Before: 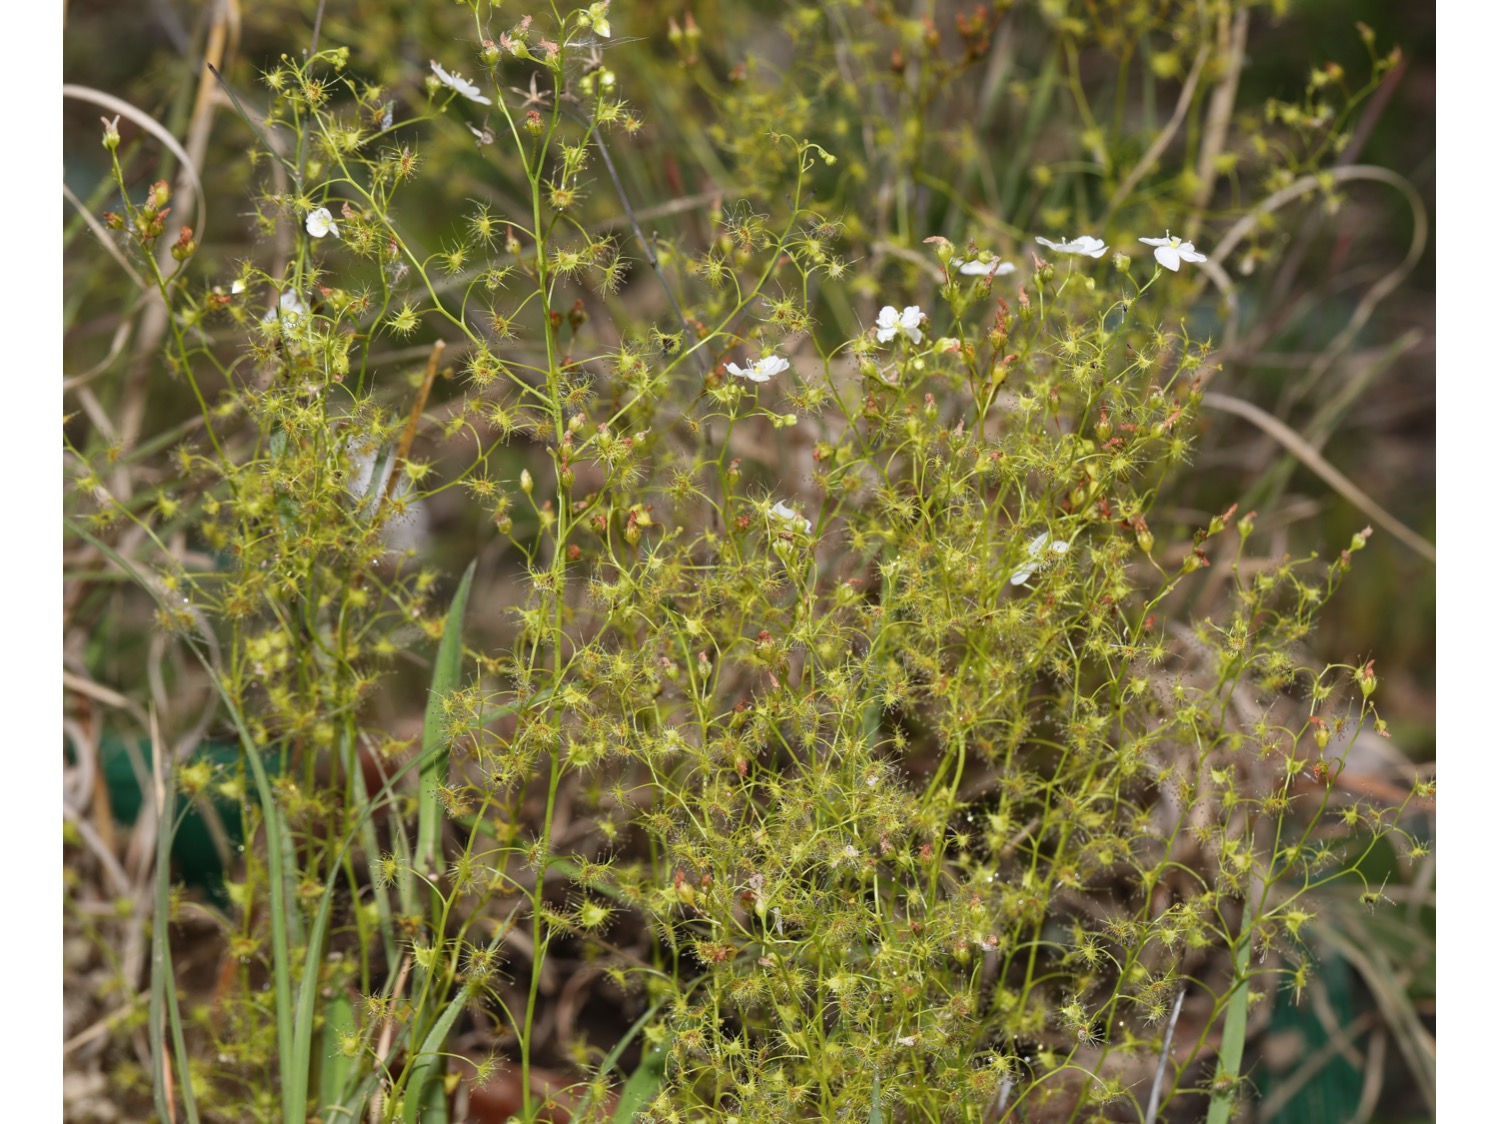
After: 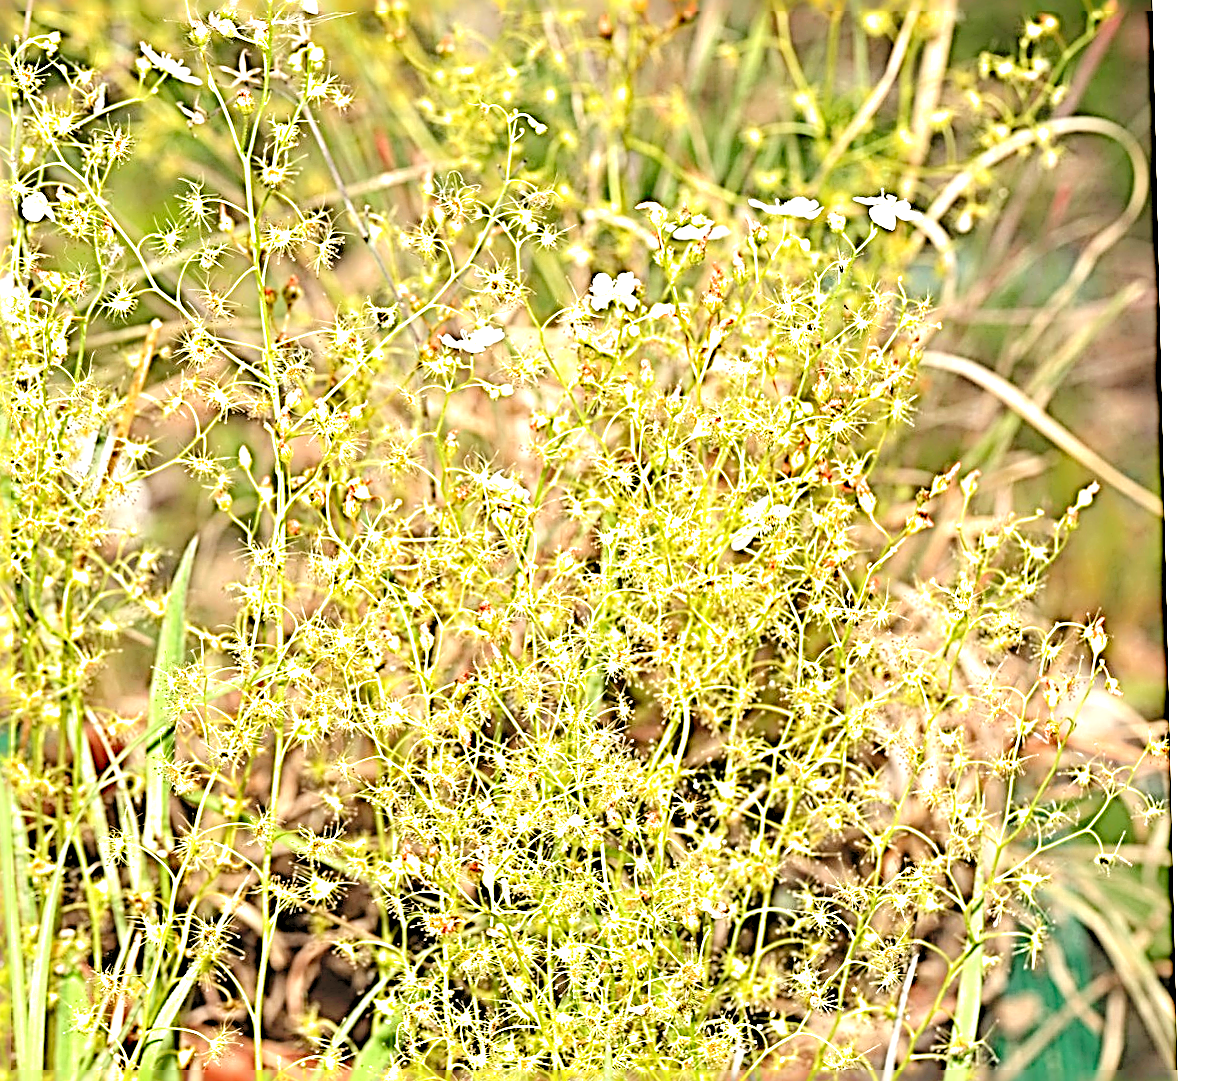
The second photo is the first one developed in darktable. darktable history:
crop: left 17.582%, bottom 0.031%
sharpen: radius 4.001, amount 2
white balance: red 1.029, blue 0.92
rotate and perspective: rotation -1.32°, lens shift (horizontal) -0.031, crop left 0.015, crop right 0.985, crop top 0.047, crop bottom 0.982
filmic rgb: black relative exposure -12.8 EV, white relative exposure 2.8 EV, threshold 3 EV, target black luminance 0%, hardness 8.54, latitude 70.41%, contrast 1.133, shadows ↔ highlights balance -0.395%, color science v4 (2020), enable highlight reconstruction true
exposure: exposure 0.943 EV, compensate highlight preservation false
levels: levels [0.008, 0.318, 0.836]
